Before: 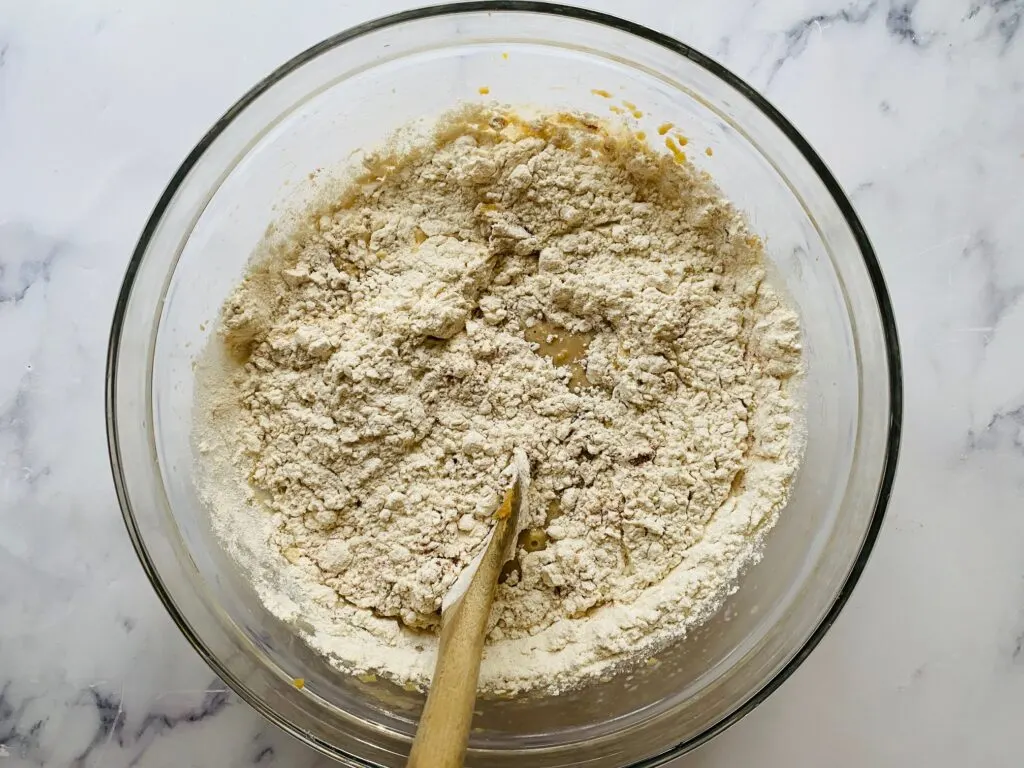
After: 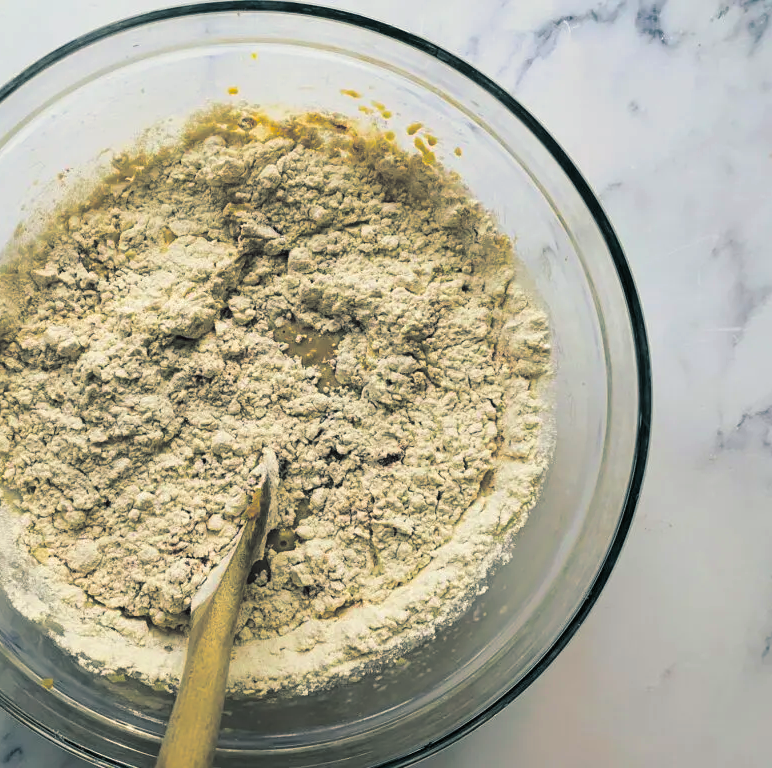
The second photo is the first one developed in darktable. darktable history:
velvia: strength 32%, mid-tones bias 0.2
crop and rotate: left 24.6%
split-toning: shadows › hue 205.2°, shadows › saturation 0.43, highlights › hue 54°, highlights › saturation 0.54
